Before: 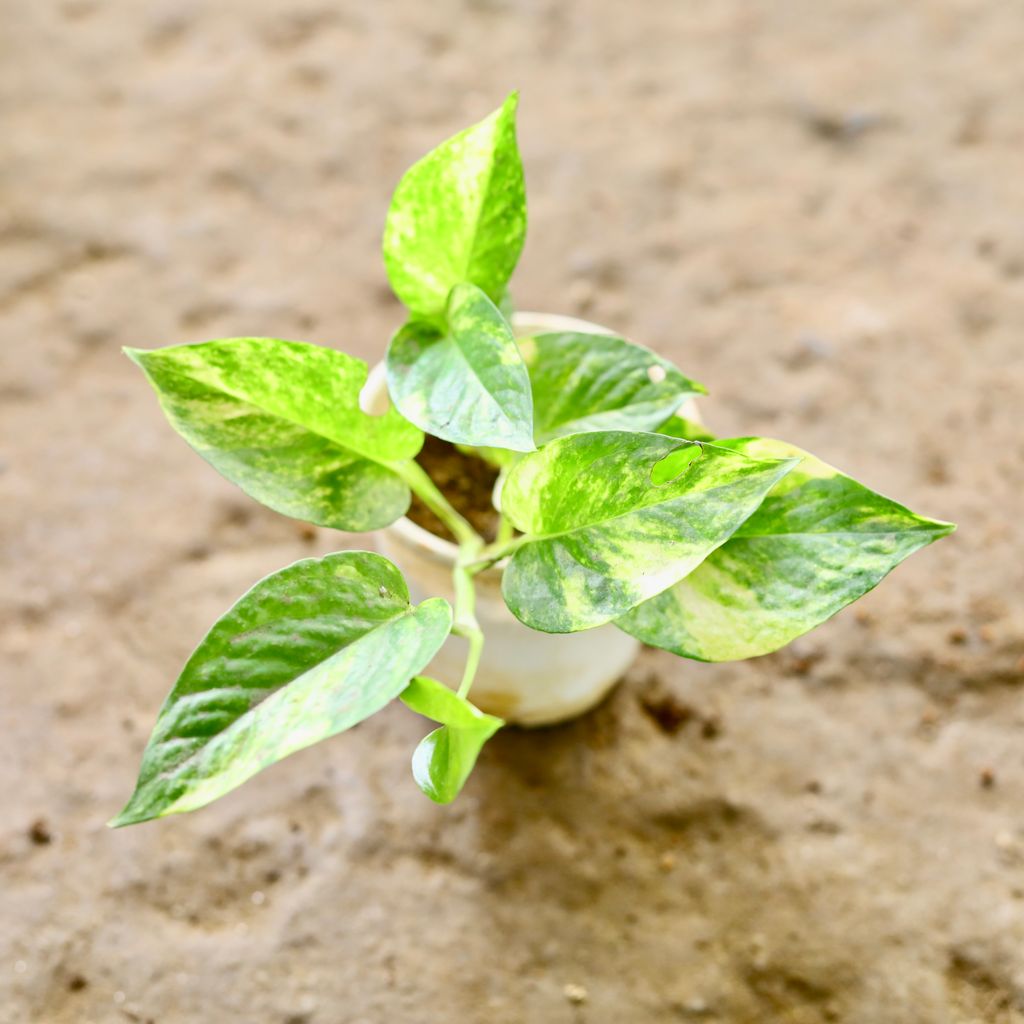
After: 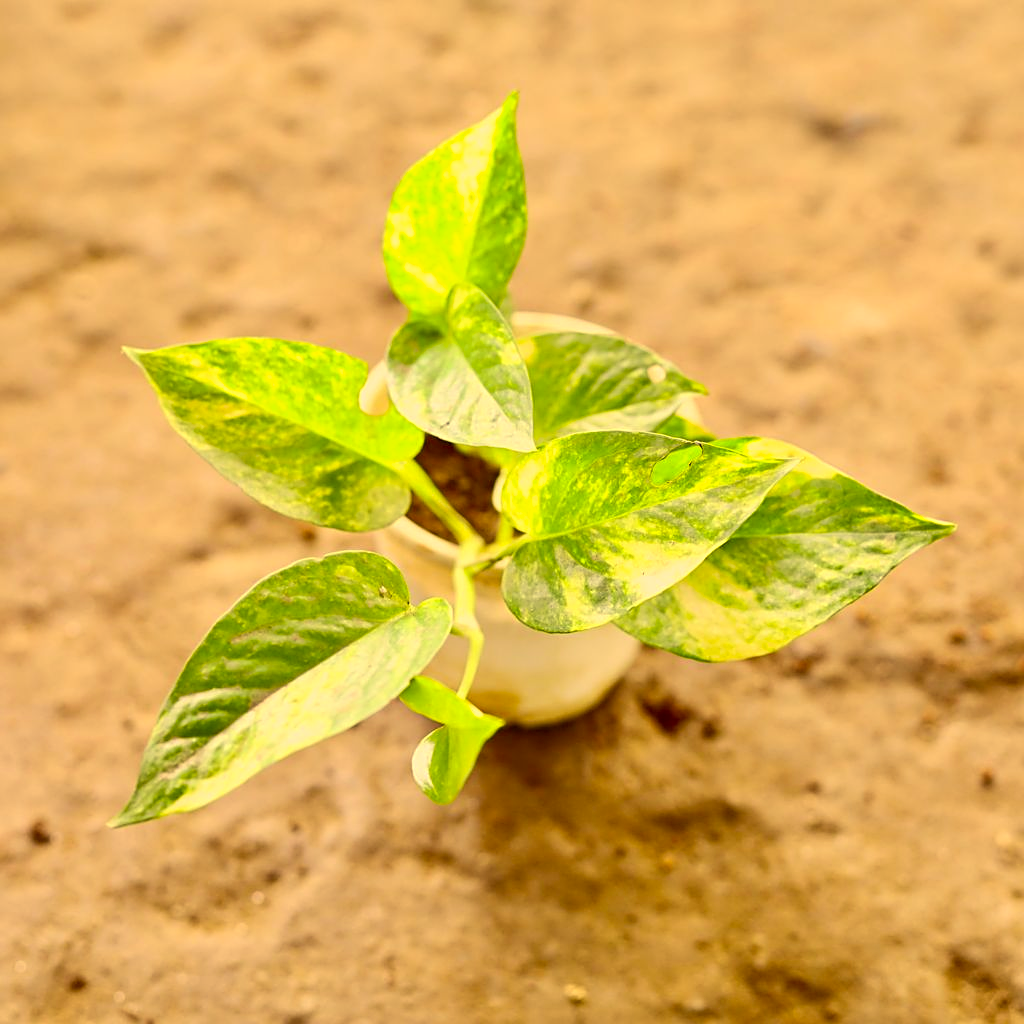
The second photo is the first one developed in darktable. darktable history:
color correction: highlights a* 9.95, highlights b* 38.83, shadows a* 15.07, shadows b* 3.32
sharpen: on, module defaults
